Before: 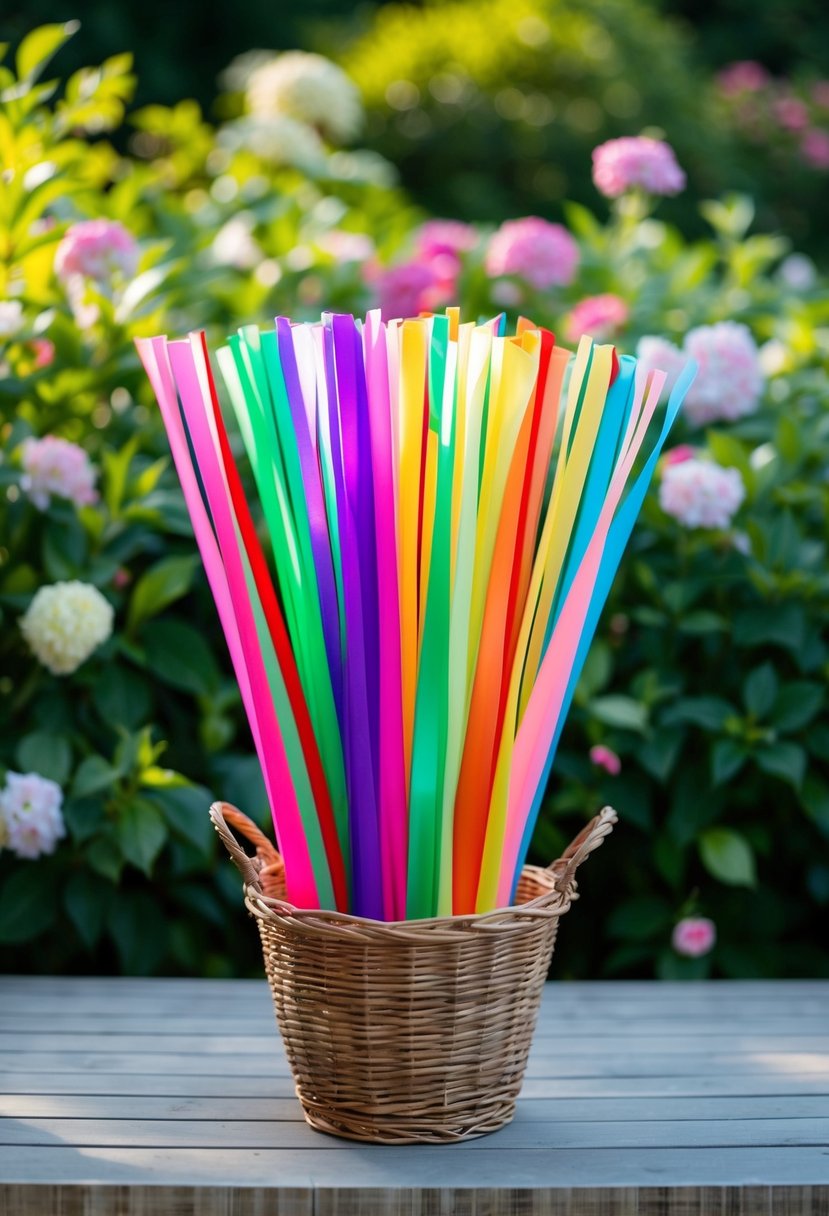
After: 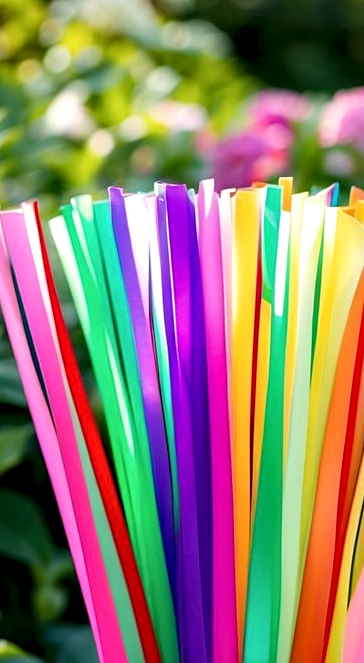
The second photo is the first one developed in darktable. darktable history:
exposure: exposure 0.014 EV, compensate exposure bias true, compensate highlight preservation false
local contrast: highlights 121%, shadows 129%, detail 140%, midtone range 0.253
crop: left 20.219%, top 10.752%, right 35.847%, bottom 34.706%
sharpen: amount 0.206
